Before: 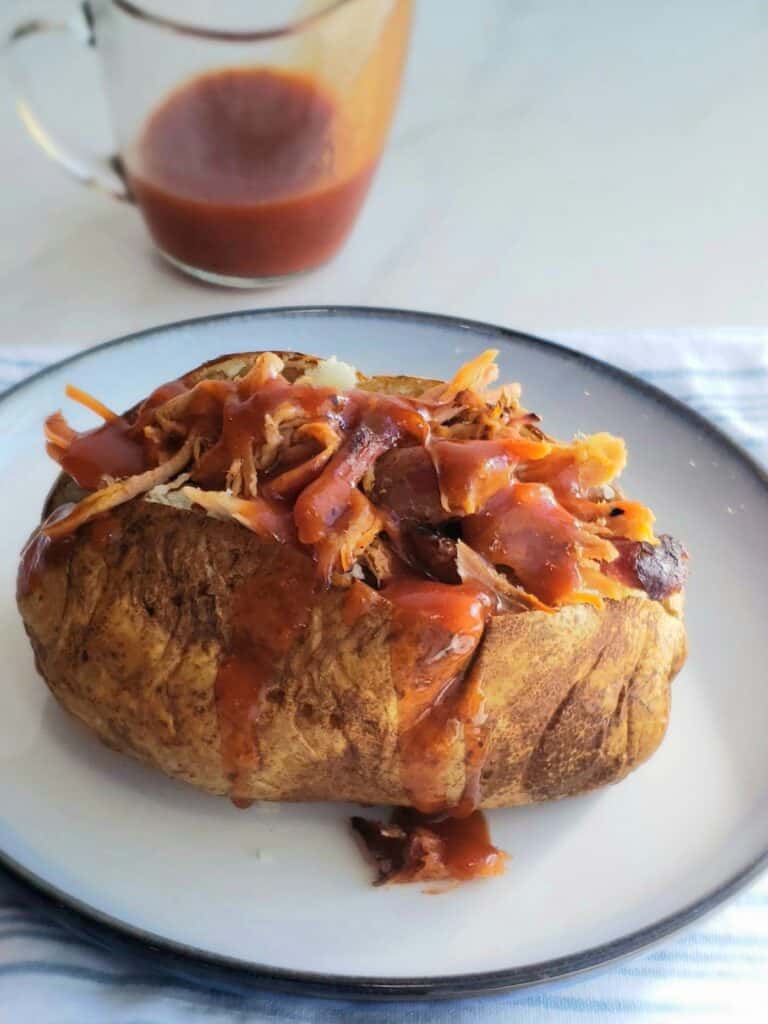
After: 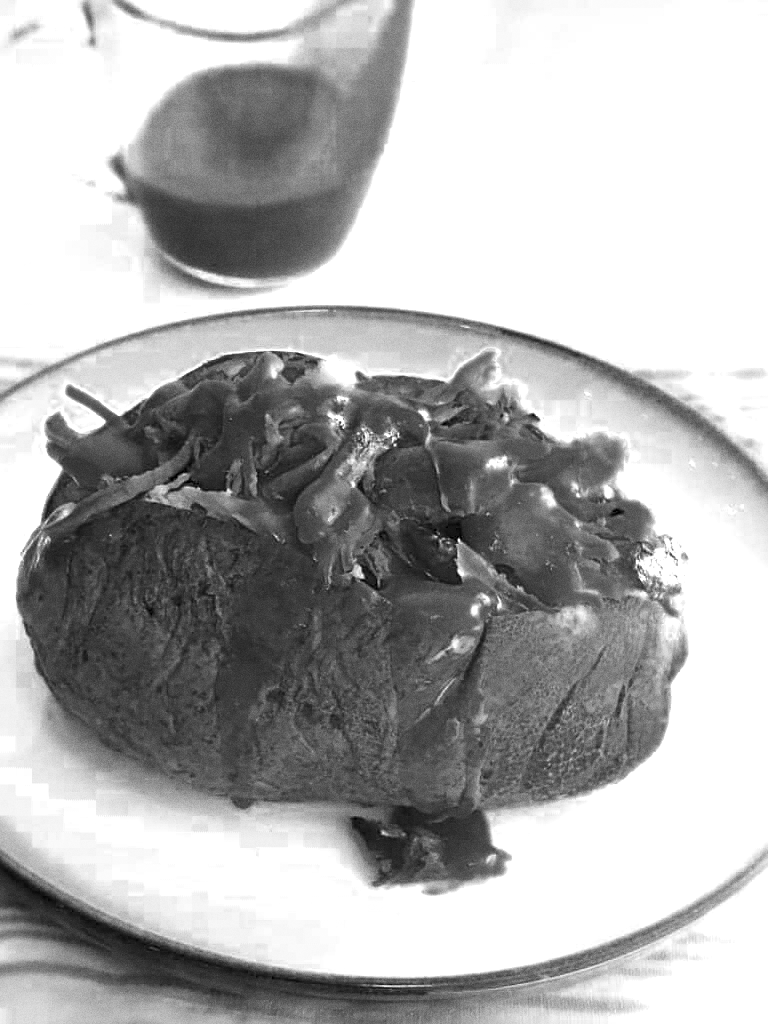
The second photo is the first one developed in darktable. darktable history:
color zones: curves: ch0 [(0.002, 0.429) (0.121, 0.212) (0.198, 0.113) (0.276, 0.344) (0.331, 0.541) (0.41, 0.56) (0.482, 0.289) (0.619, 0.227) (0.721, 0.18) (0.821, 0.435) (0.928, 0.555) (1, 0.587)]; ch1 [(0, 0) (0.143, 0) (0.286, 0) (0.429, 0) (0.571, 0) (0.714, 0) (0.857, 0)]
sharpen: on, module defaults
white balance: red 1.004, blue 1.024
exposure: black level correction 0, exposure 1.379 EV, compensate exposure bias true, compensate highlight preservation false
grain: coarseness 0.09 ISO
